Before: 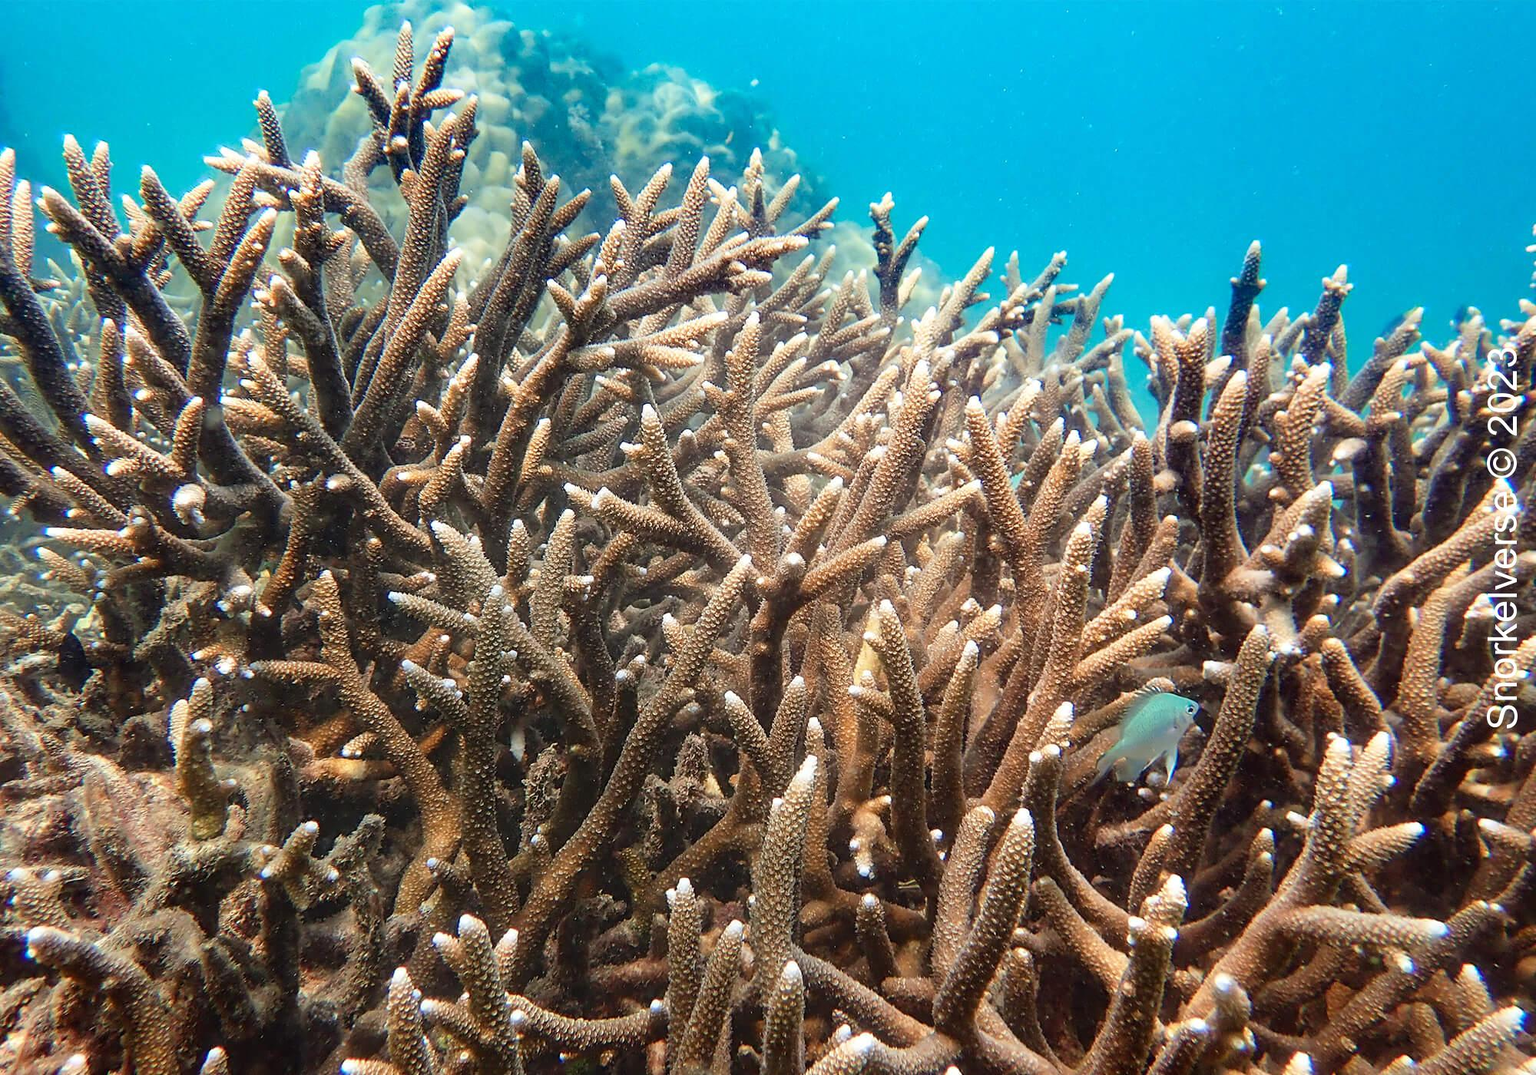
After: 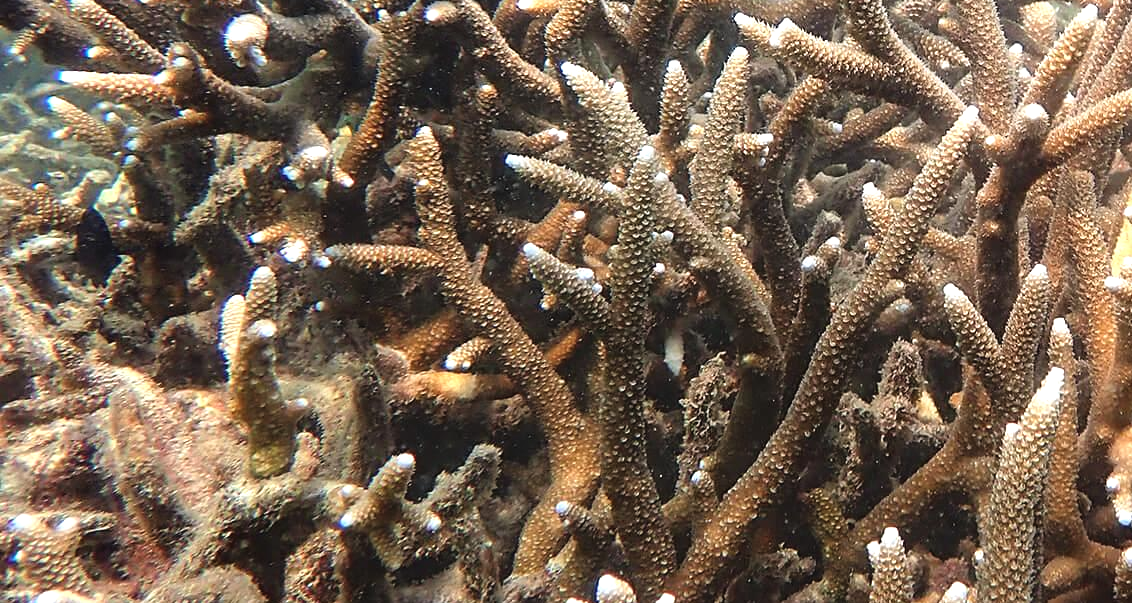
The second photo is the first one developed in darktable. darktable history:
crop: top 44.004%, right 43.351%, bottom 12.903%
exposure: black level correction -0.003, exposure 0.036 EV, compensate highlight preservation false
tone equalizer: -8 EV -0.432 EV, -7 EV -0.395 EV, -6 EV -0.316 EV, -5 EV -0.184 EV, -3 EV 0.248 EV, -2 EV 0.319 EV, -1 EV 0.384 EV, +0 EV 0.425 EV
